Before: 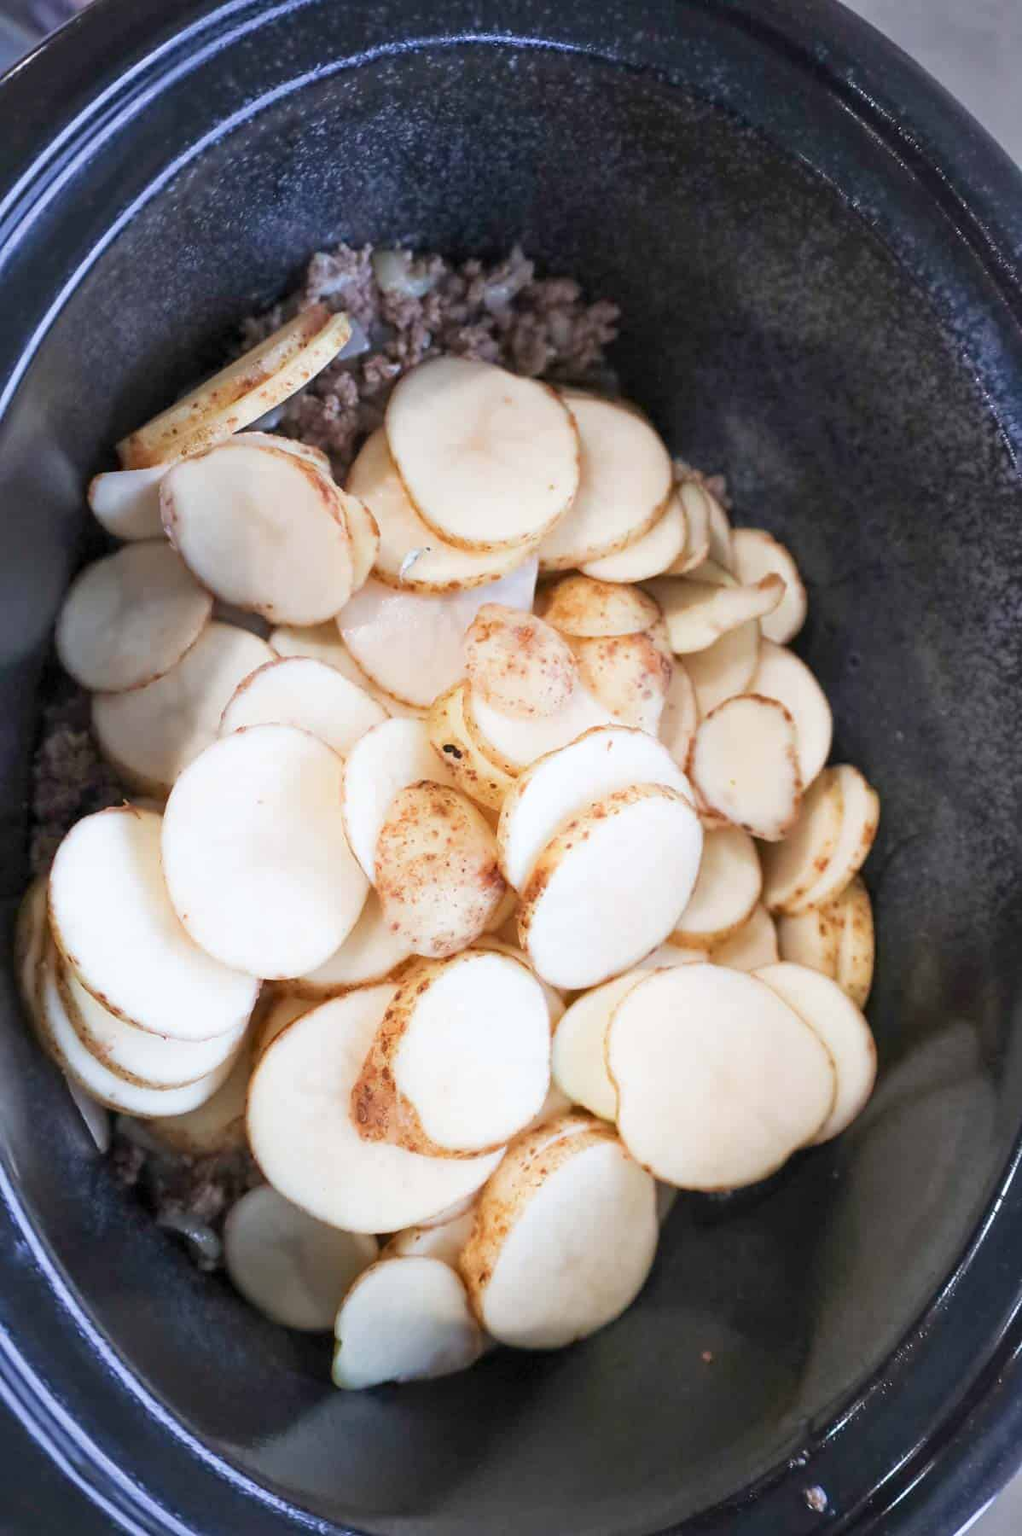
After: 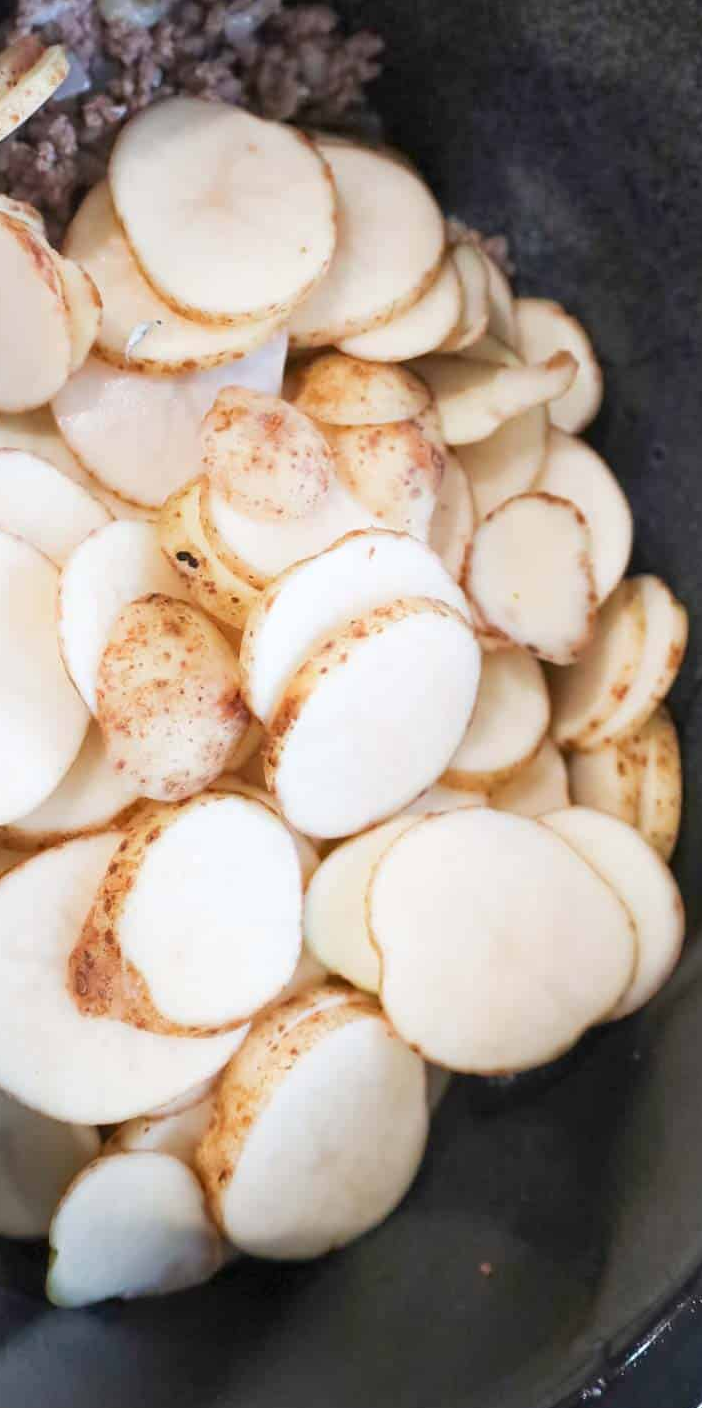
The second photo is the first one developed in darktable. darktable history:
crop and rotate: left 28.698%, top 17.872%, right 12.691%, bottom 3.869%
